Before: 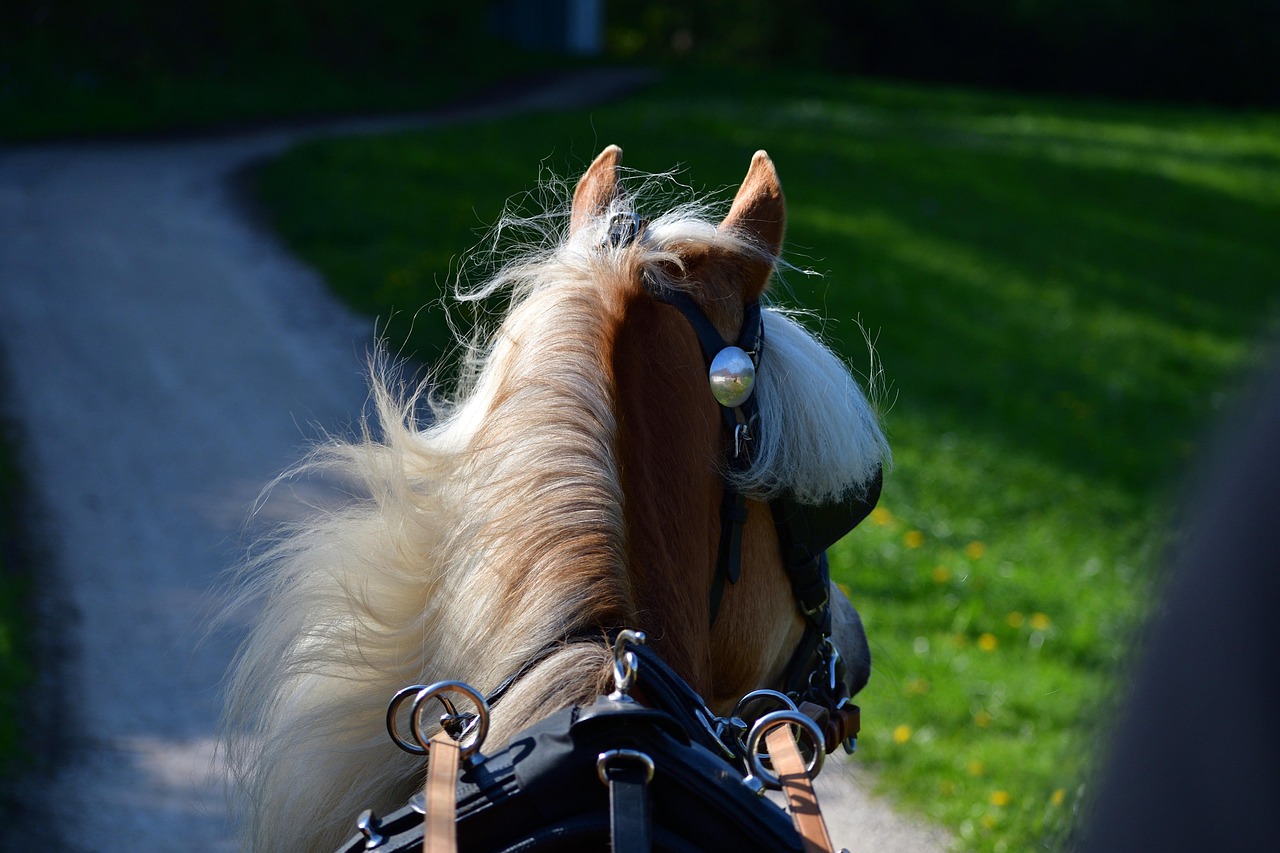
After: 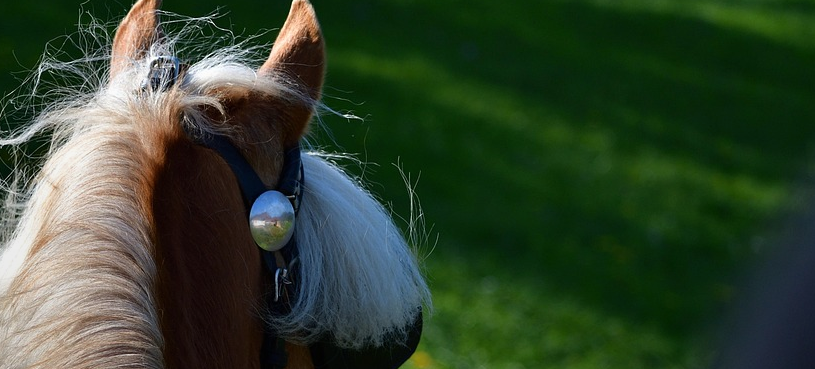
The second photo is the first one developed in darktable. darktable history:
graduated density: rotation -180°, offset 27.42
crop: left 36.005%, top 18.293%, right 0.31%, bottom 38.444%
